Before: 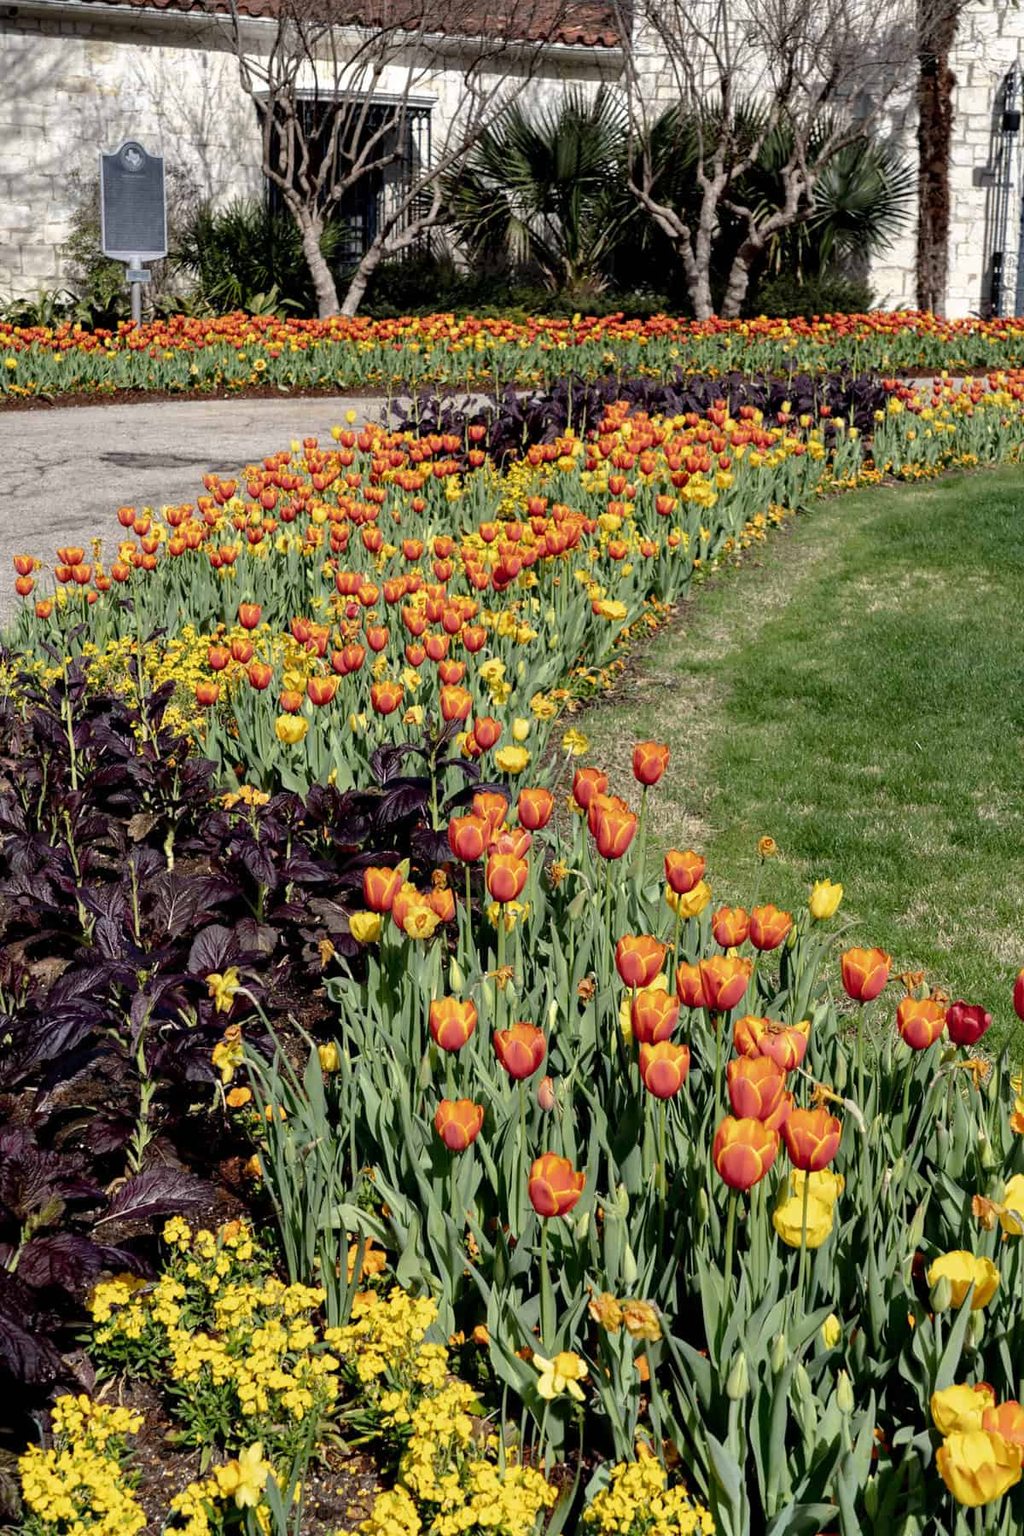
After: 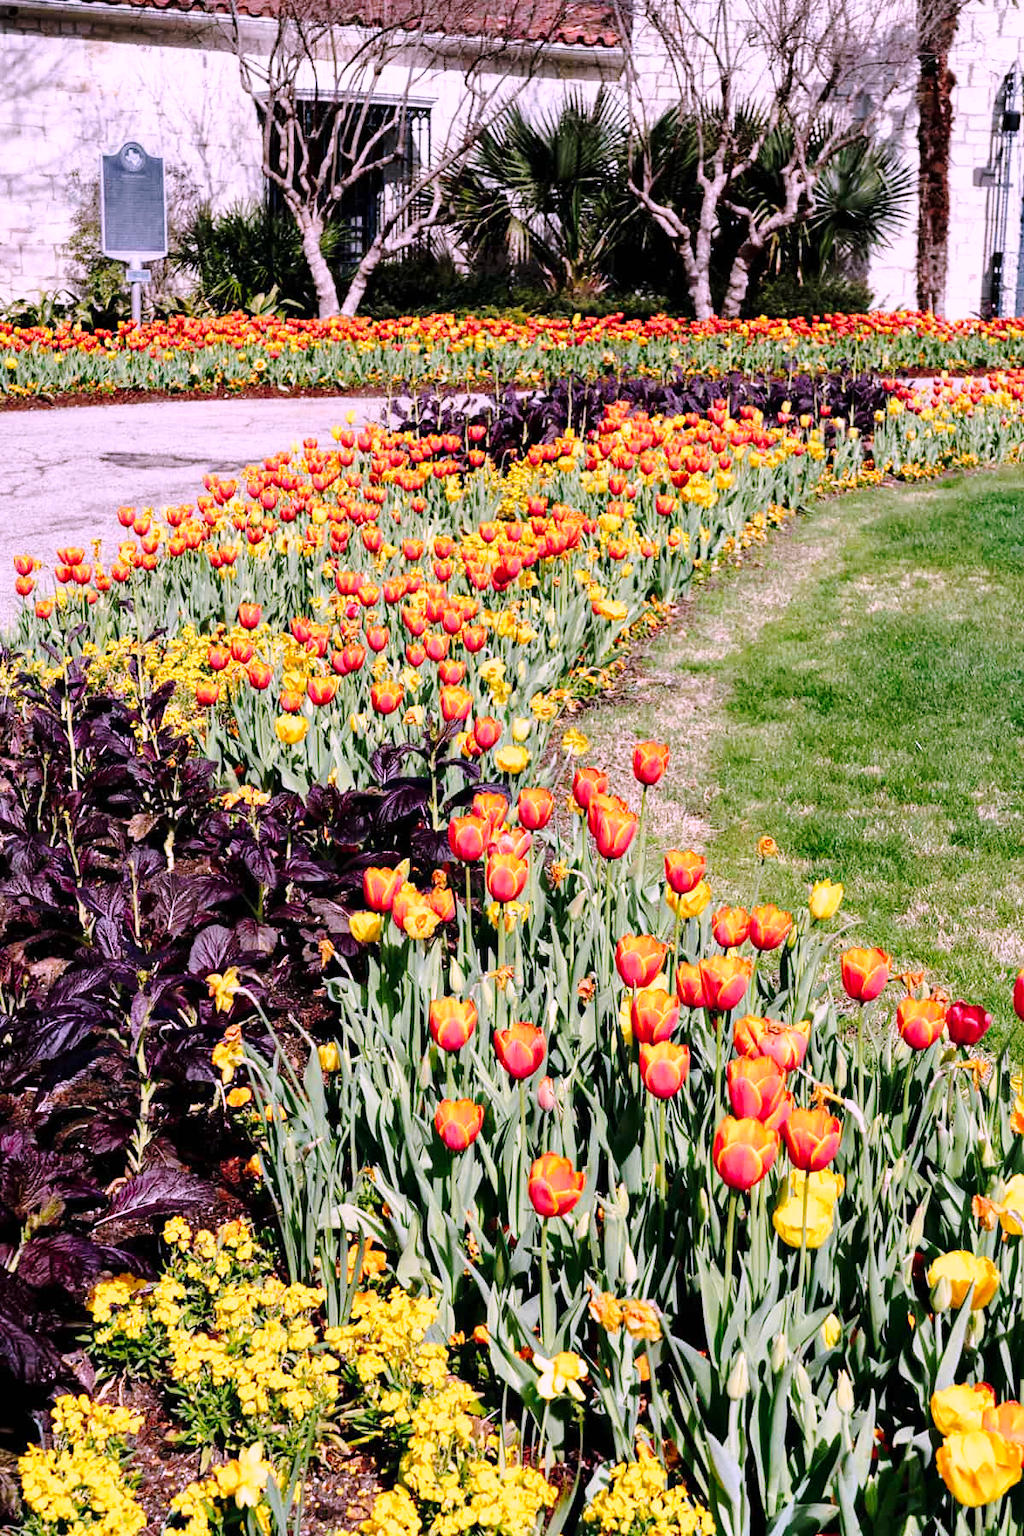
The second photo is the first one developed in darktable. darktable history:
color correction: highlights a* 15.46, highlights b* -20.56
base curve: curves: ch0 [(0, 0) (0.028, 0.03) (0.121, 0.232) (0.46, 0.748) (0.859, 0.968) (1, 1)], preserve colors none
